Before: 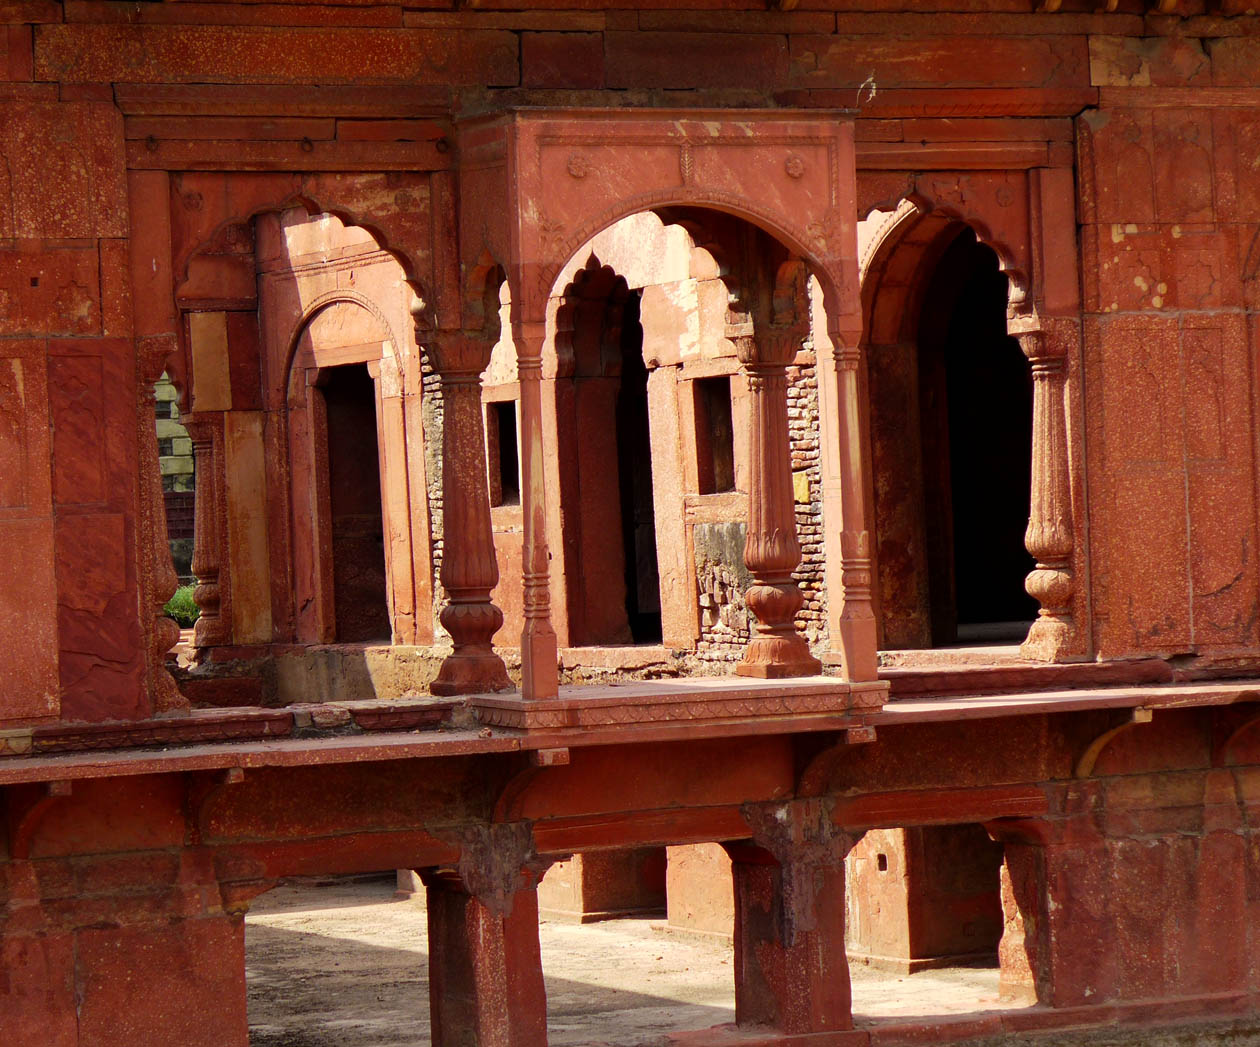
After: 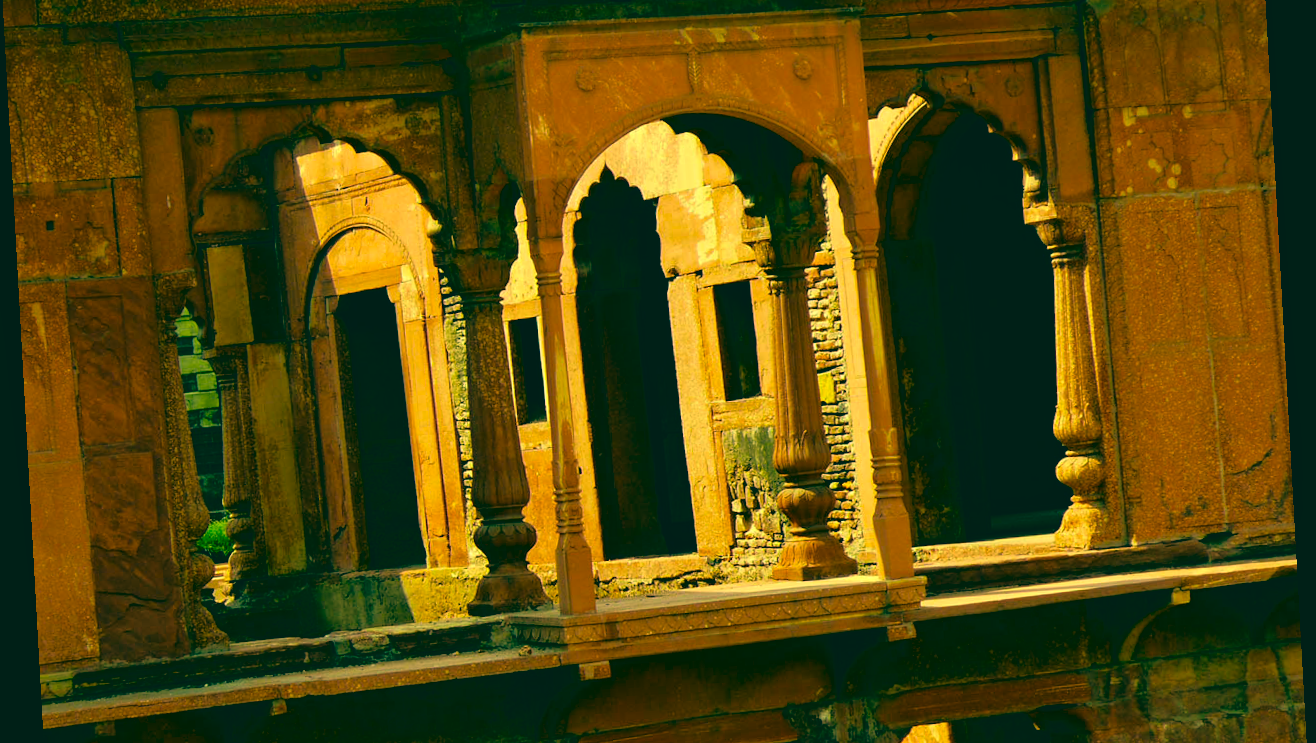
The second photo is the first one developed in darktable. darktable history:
contrast equalizer: octaves 7, y [[0.6 ×6], [0.55 ×6], [0 ×6], [0 ×6], [0 ×6]], mix 0.29
crop: top 11.166%, bottom 22.168%
color balance: lift [1.005, 0.99, 1.007, 1.01], gamma [1, 1.034, 1.032, 0.966], gain [0.873, 1.055, 1.067, 0.933]
color correction: highlights a* 1.83, highlights b* 34.02, shadows a* -36.68, shadows b* -5.48
tone curve: curves: ch0 [(0, 0) (0.126, 0.061) (0.362, 0.382) (0.498, 0.498) (0.706, 0.712) (1, 1)]; ch1 [(0, 0) (0.5, 0.505) (0.55, 0.578) (1, 1)]; ch2 [(0, 0) (0.44, 0.424) (0.489, 0.483) (0.537, 0.538) (1, 1)], color space Lab, independent channels, preserve colors none
color balance rgb: perceptual saturation grading › global saturation 20%, global vibrance 10%
white balance: red 1.009, blue 0.985
rotate and perspective: rotation -3.18°, automatic cropping off
